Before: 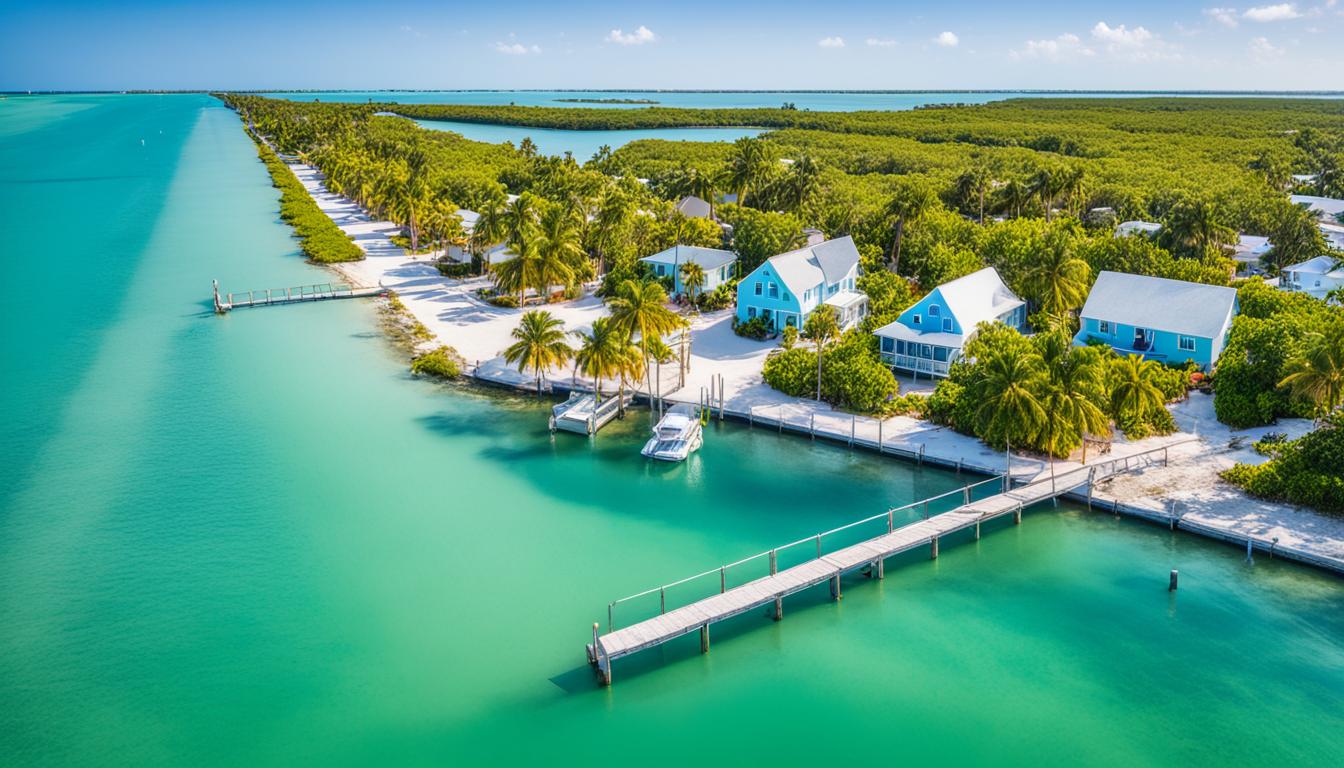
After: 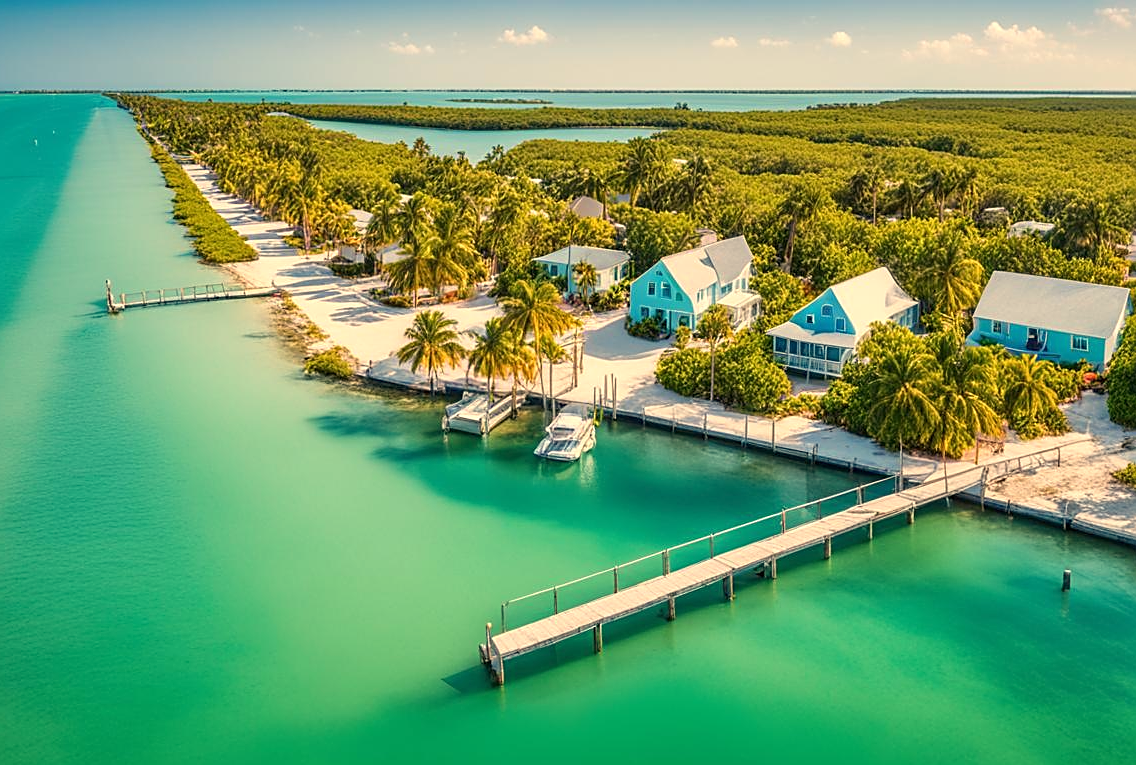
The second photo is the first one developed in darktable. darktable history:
sharpen: on, module defaults
crop: left 8.026%, right 7.374%
white balance: red 1.138, green 0.996, blue 0.812
